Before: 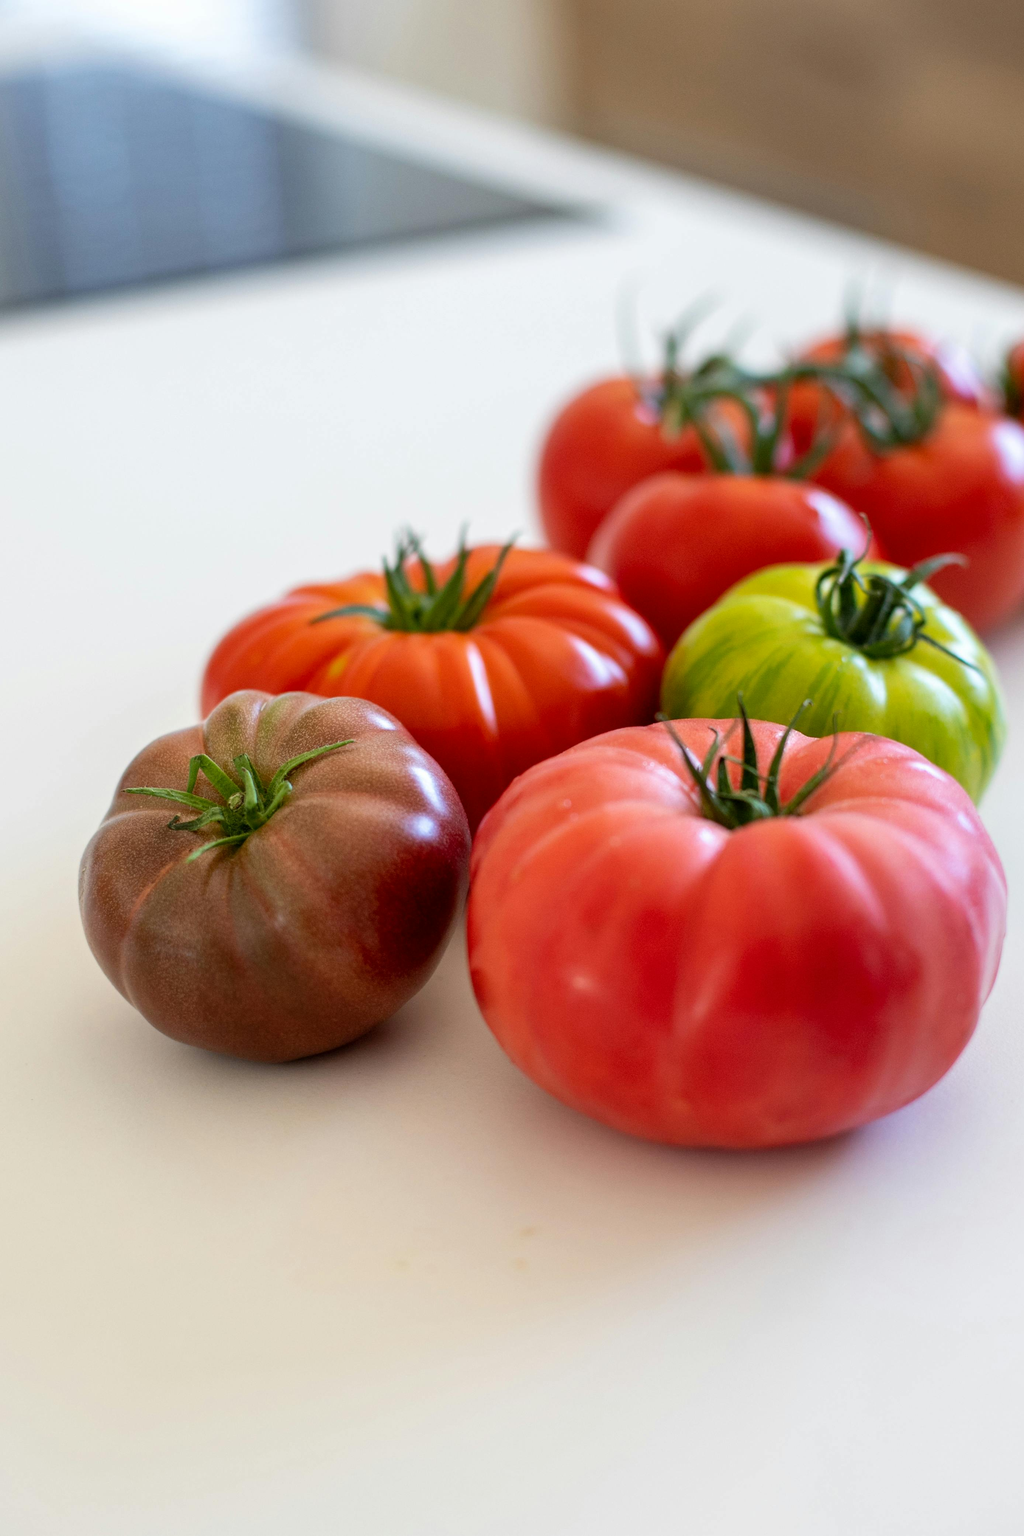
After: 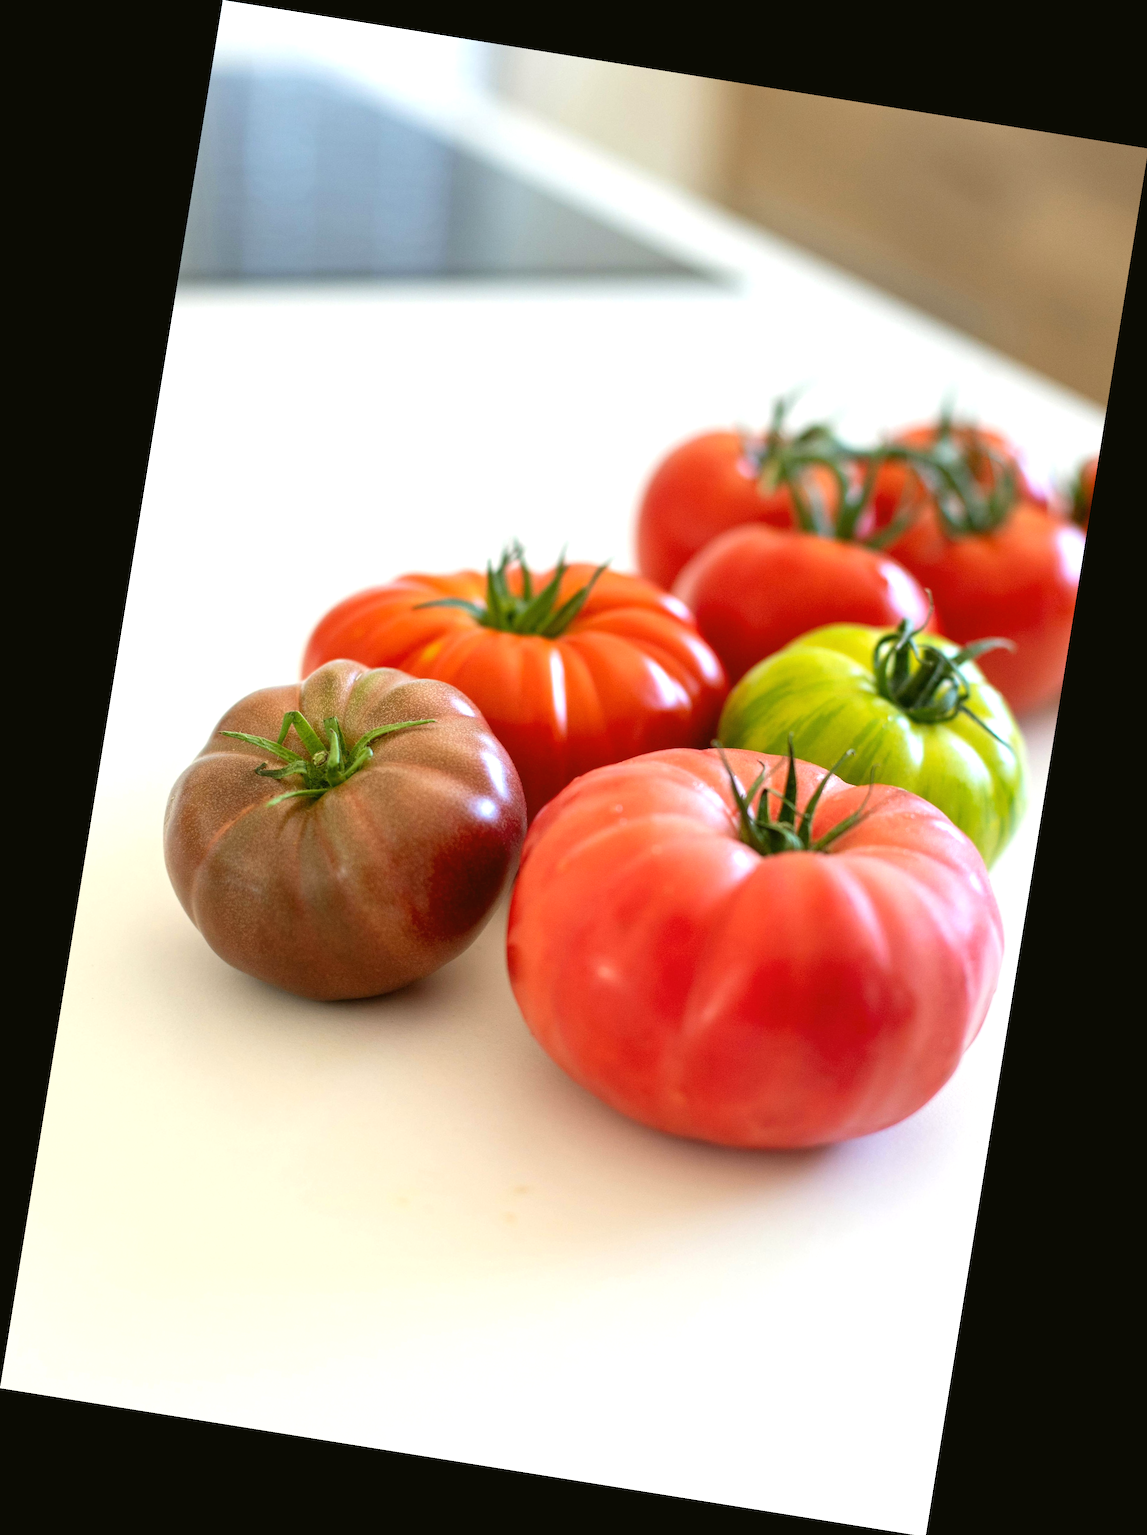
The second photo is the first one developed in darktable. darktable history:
color balance: mode lift, gamma, gain (sRGB), lift [1.04, 1, 1, 0.97], gamma [1.01, 1, 1, 0.97], gain [0.96, 1, 1, 0.97]
exposure: black level correction 0, exposure 0.7 EV, compensate exposure bias true, compensate highlight preservation false
rotate and perspective: rotation 9.12°, automatic cropping off
